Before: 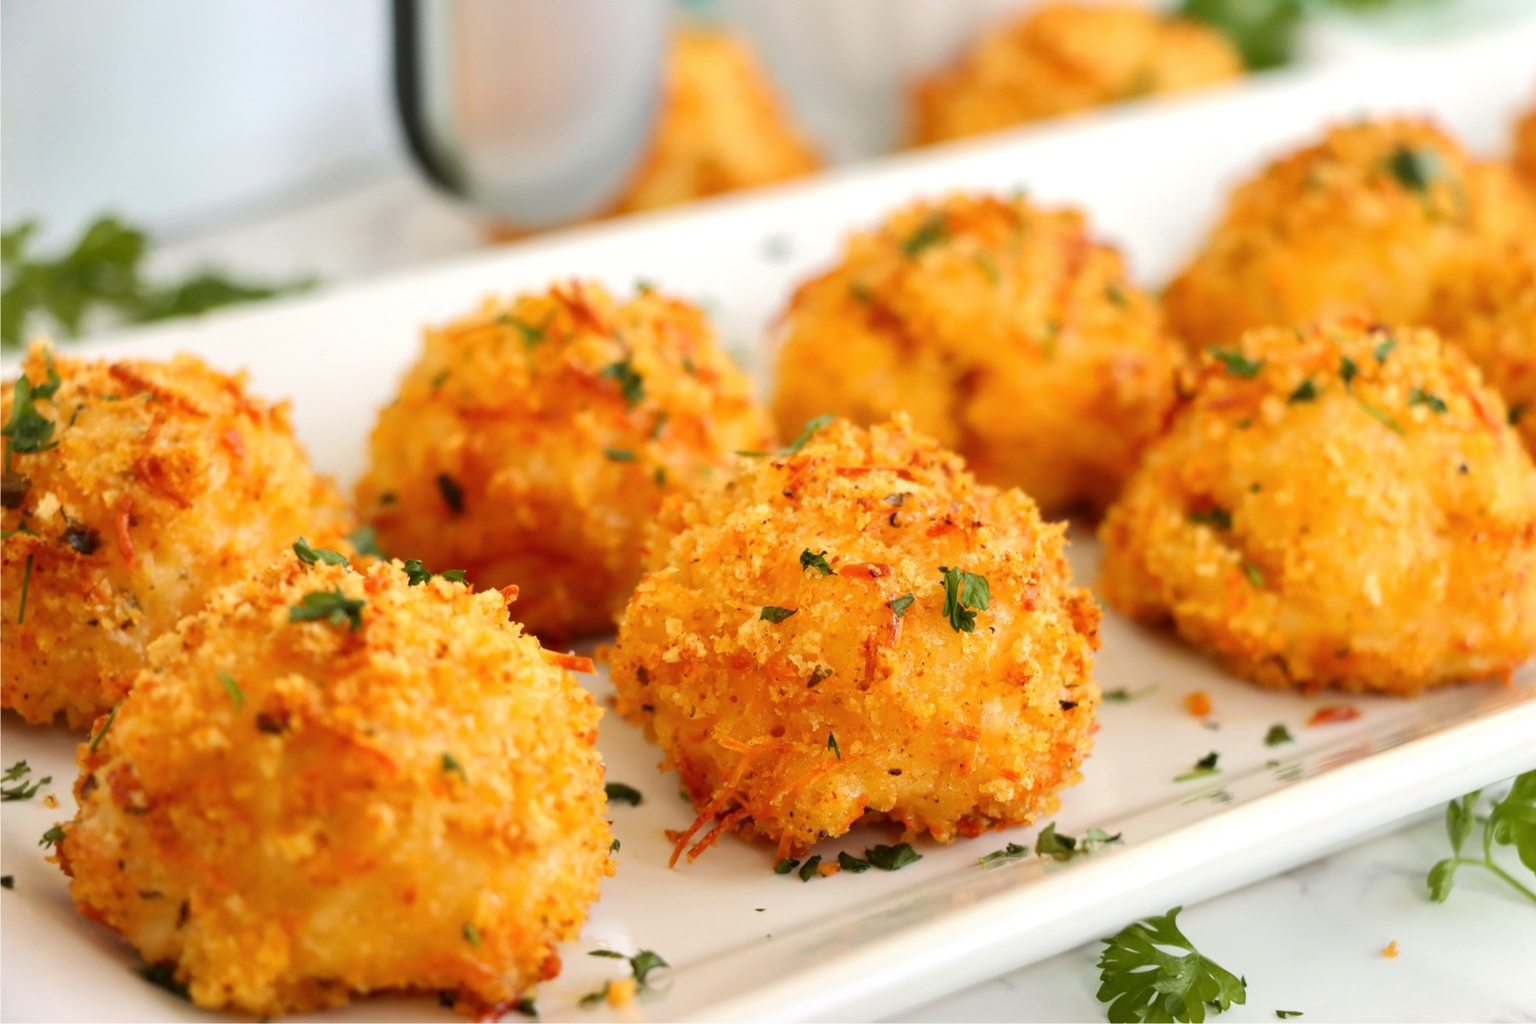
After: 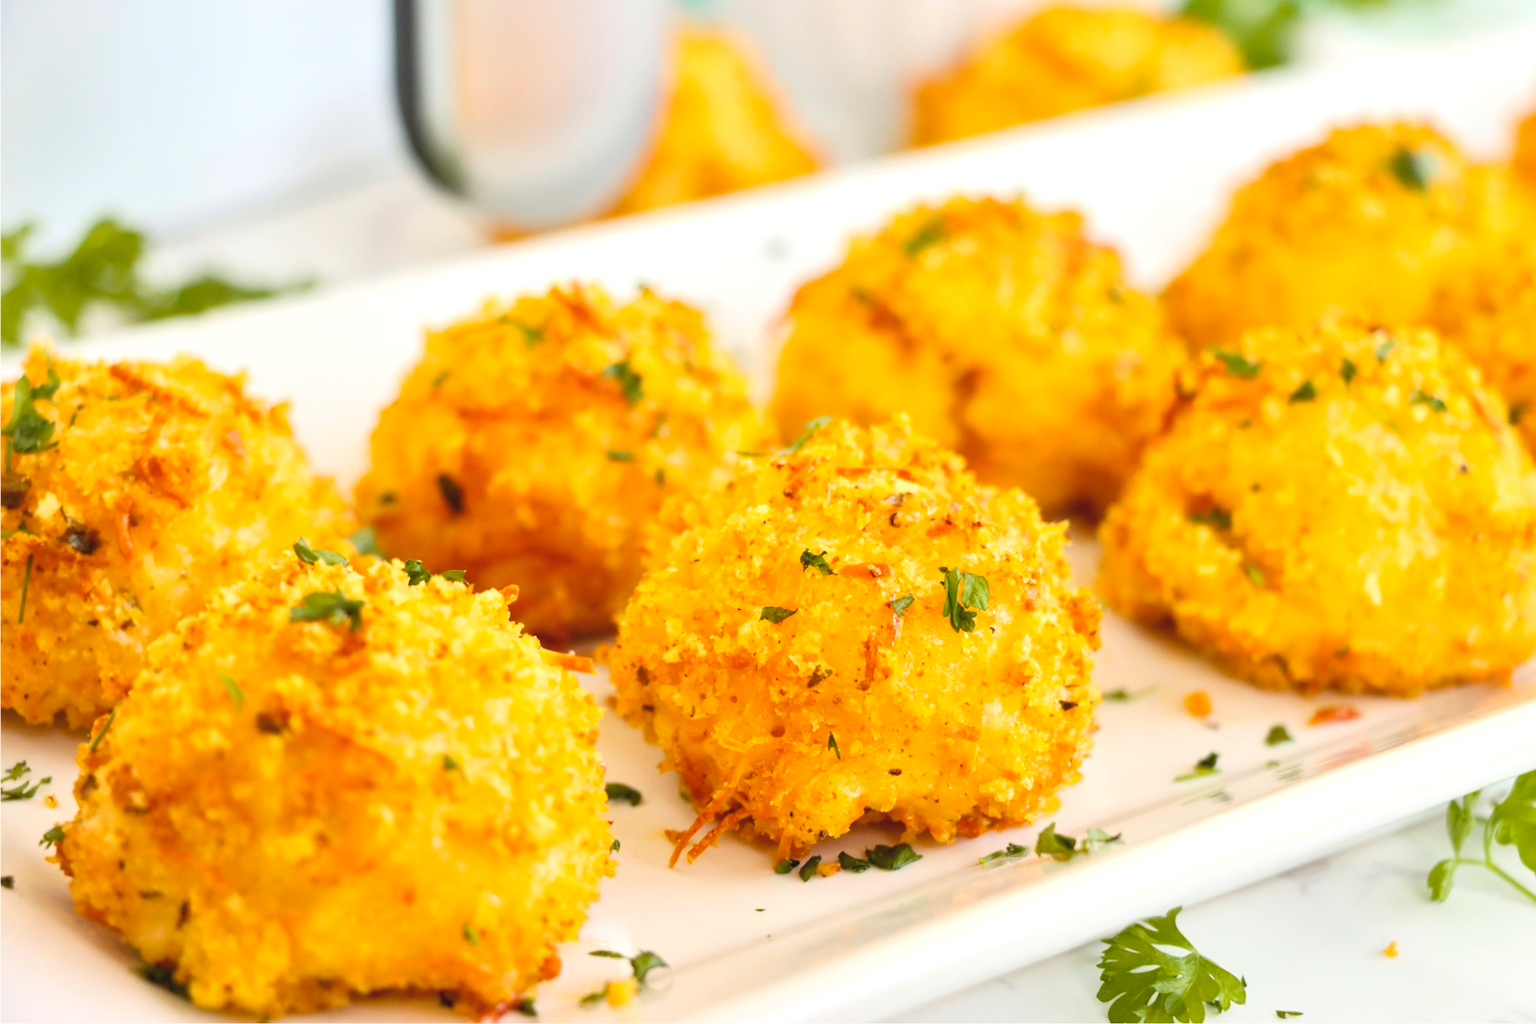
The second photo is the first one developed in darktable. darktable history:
local contrast: mode bilateral grid, contrast 21, coarseness 50, detail 130%, midtone range 0.2
color balance rgb: perceptual saturation grading › global saturation 25.168%, global vibrance 15.142%
contrast brightness saturation: contrast 0.136, brightness 0.205
